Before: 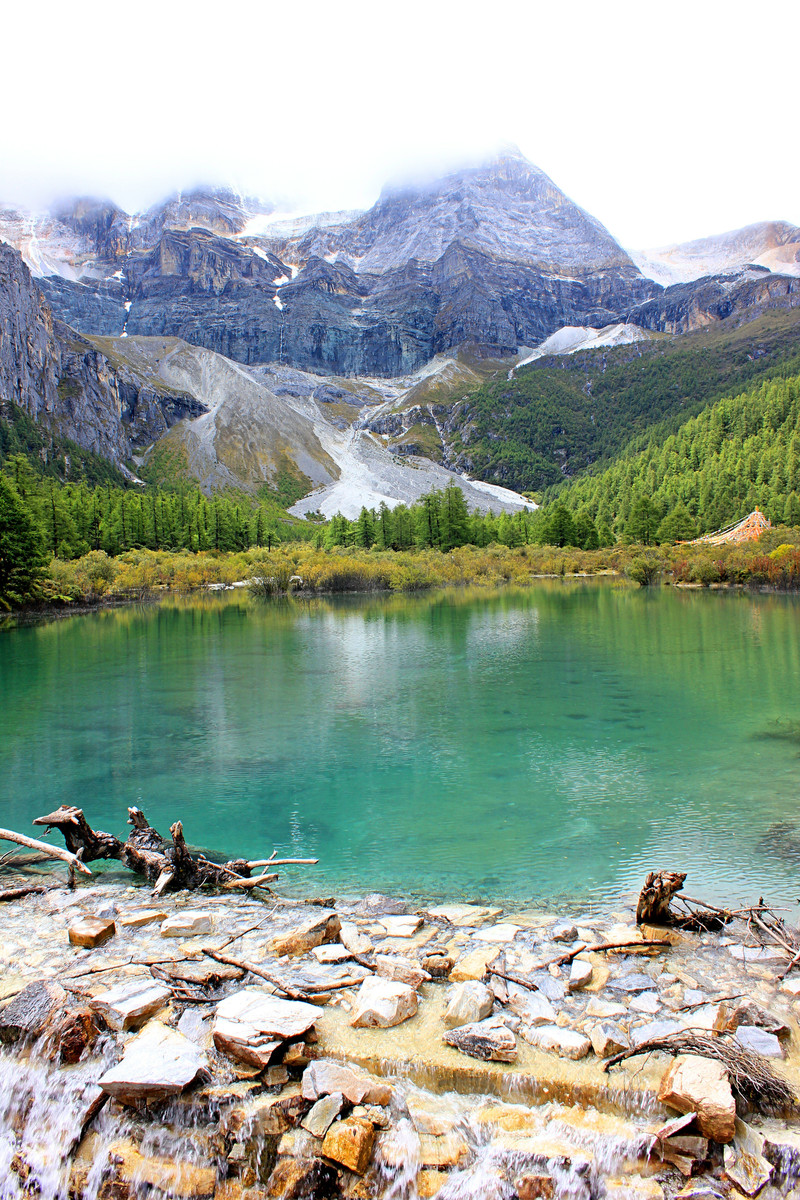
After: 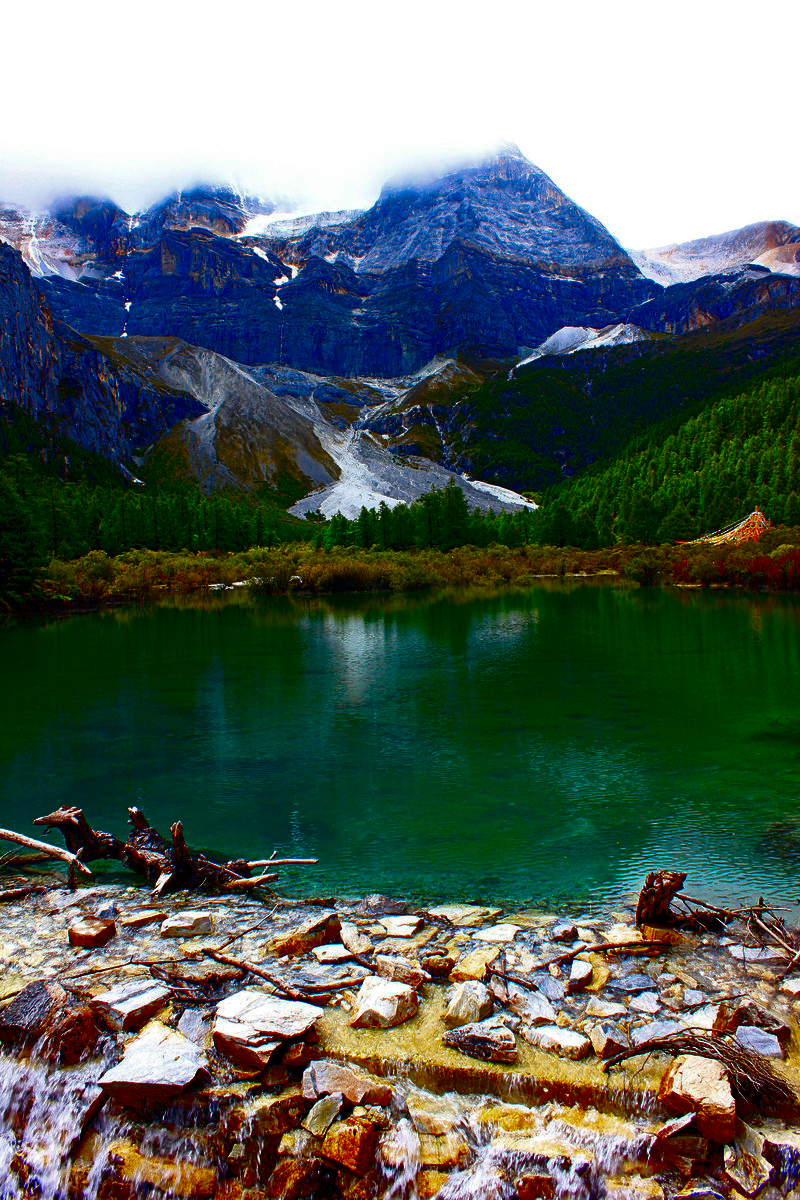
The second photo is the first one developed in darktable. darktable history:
exposure: black level correction 0.001, compensate highlight preservation false
contrast brightness saturation: brightness -0.983, saturation 0.995
